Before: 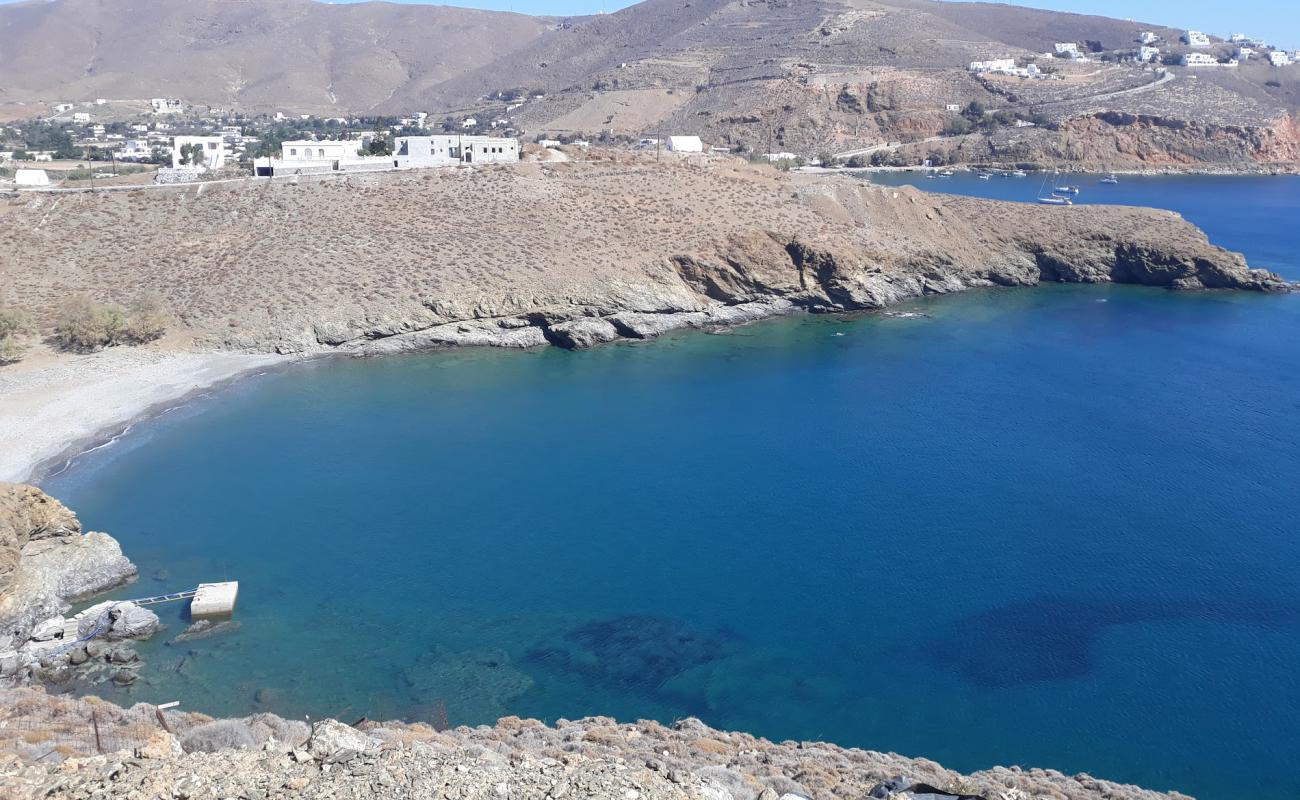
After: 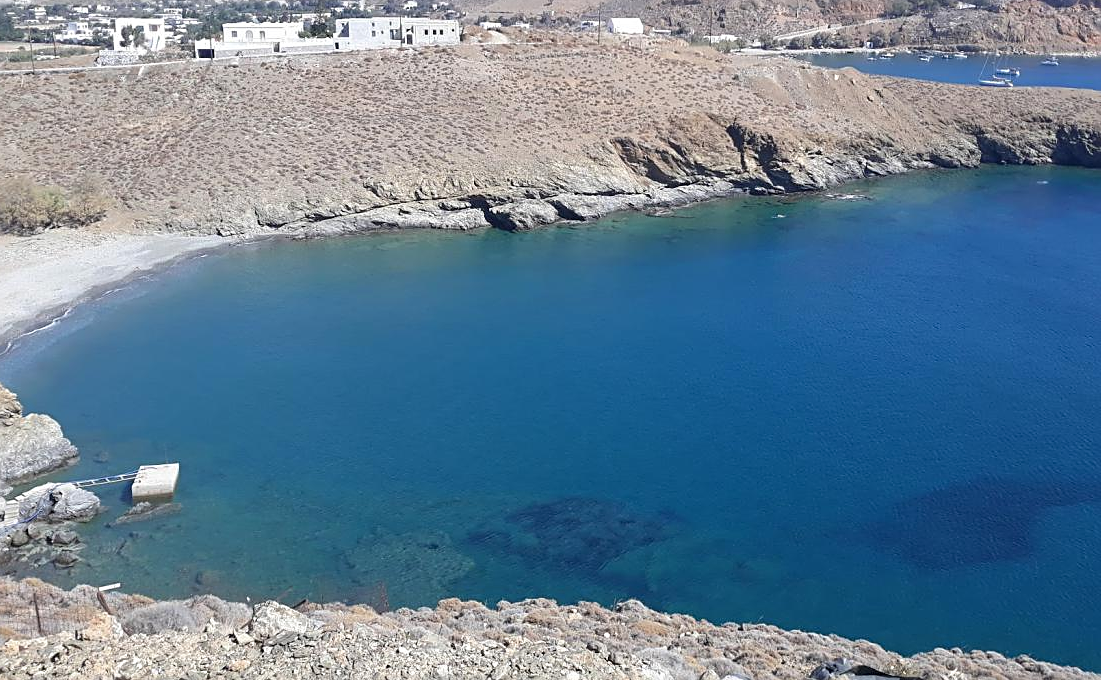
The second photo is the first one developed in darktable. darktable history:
crop and rotate: left 4.588%, top 14.959%, right 10.671%
sharpen: on, module defaults
